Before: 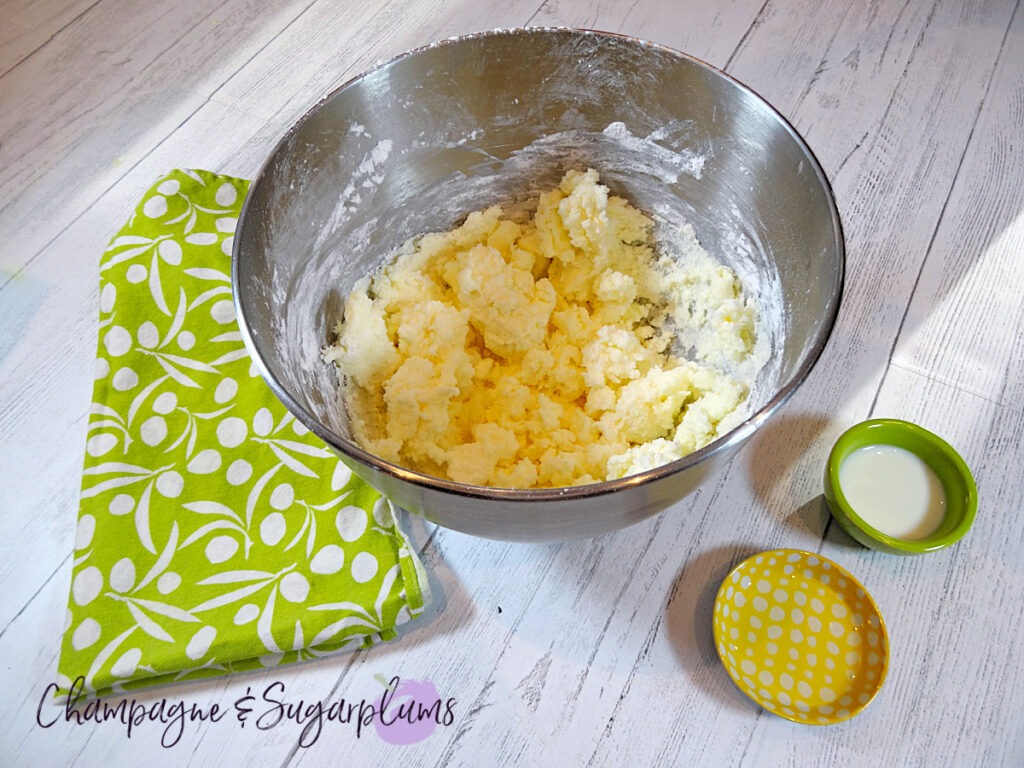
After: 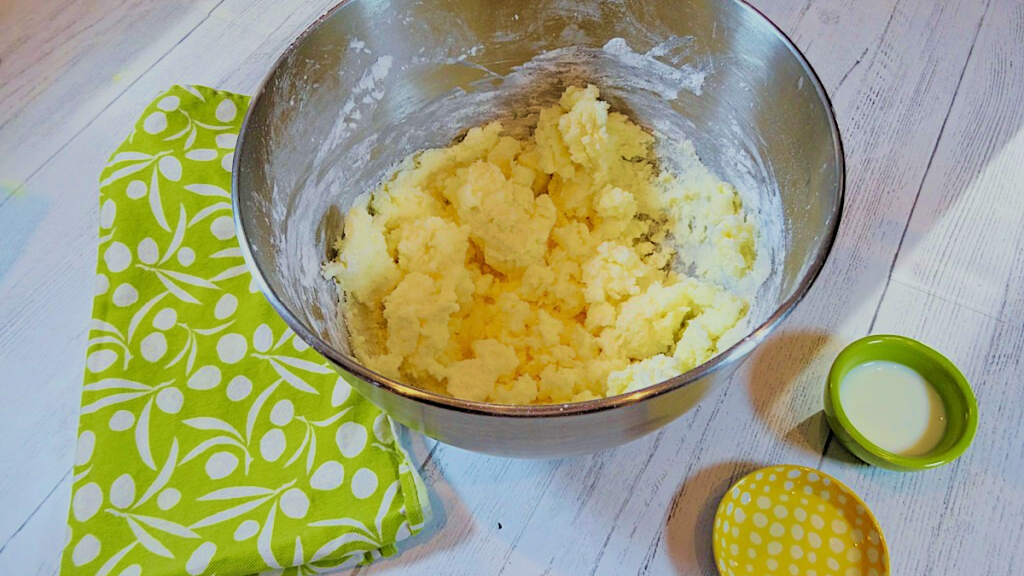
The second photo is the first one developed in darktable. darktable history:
filmic rgb: black relative exposure -7.65 EV, white relative exposure 4.56 EV, hardness 3.61
crop: top 11.038%, bottom 13.962%
white balance: red 0.978, blue 0.999
velvia: strength 75%
